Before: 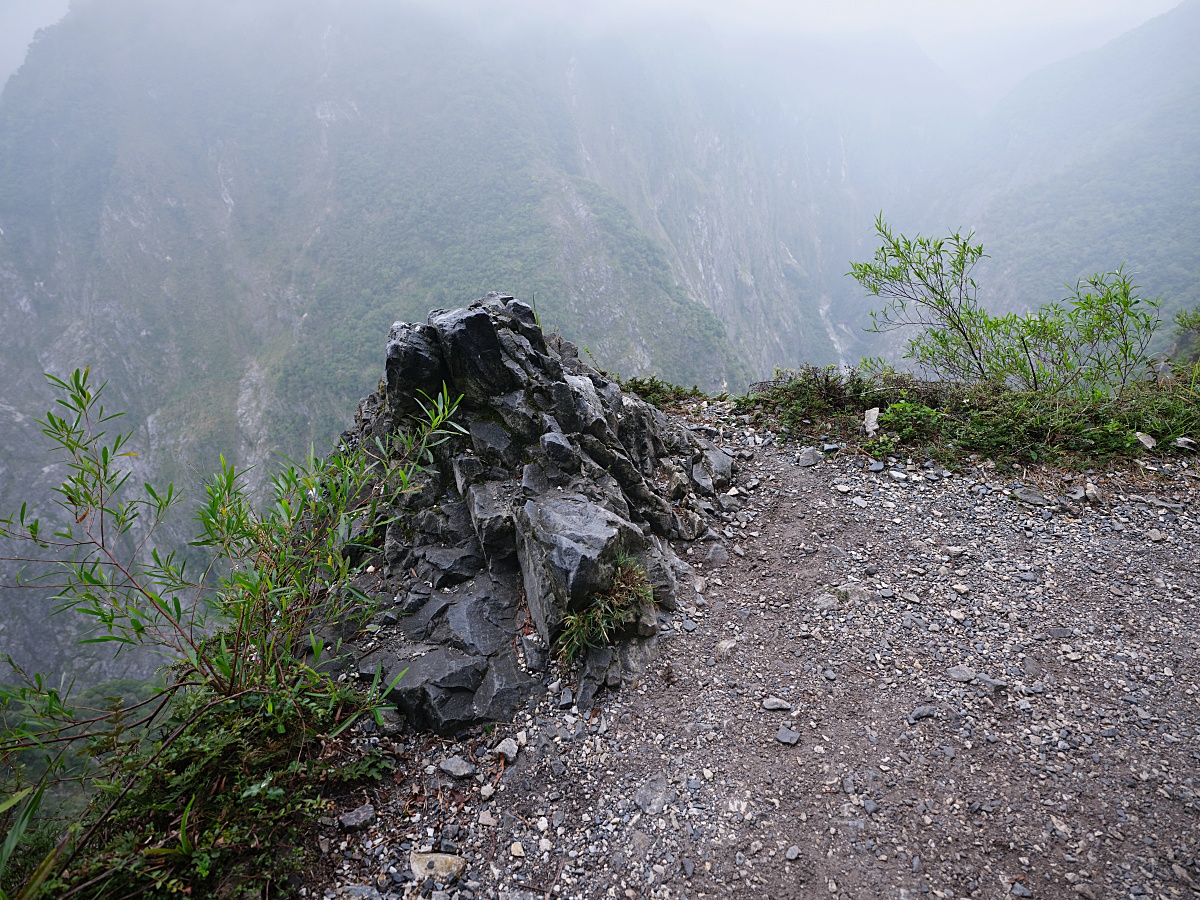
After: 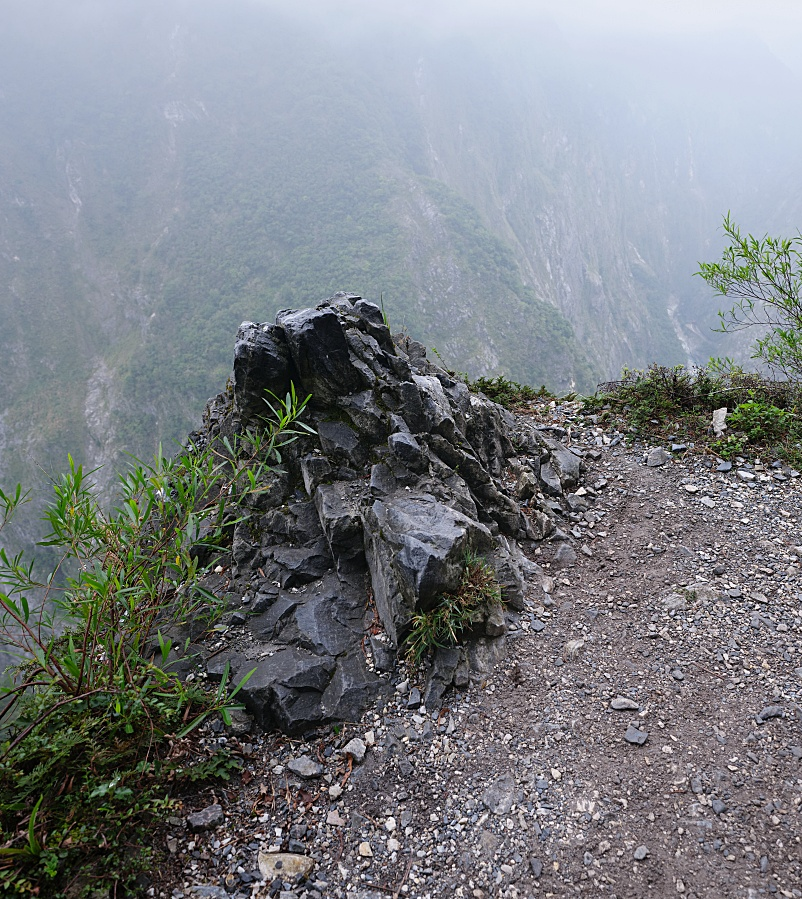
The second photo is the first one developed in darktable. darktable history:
crop and rotate: left 12.669%, right 20.465%
